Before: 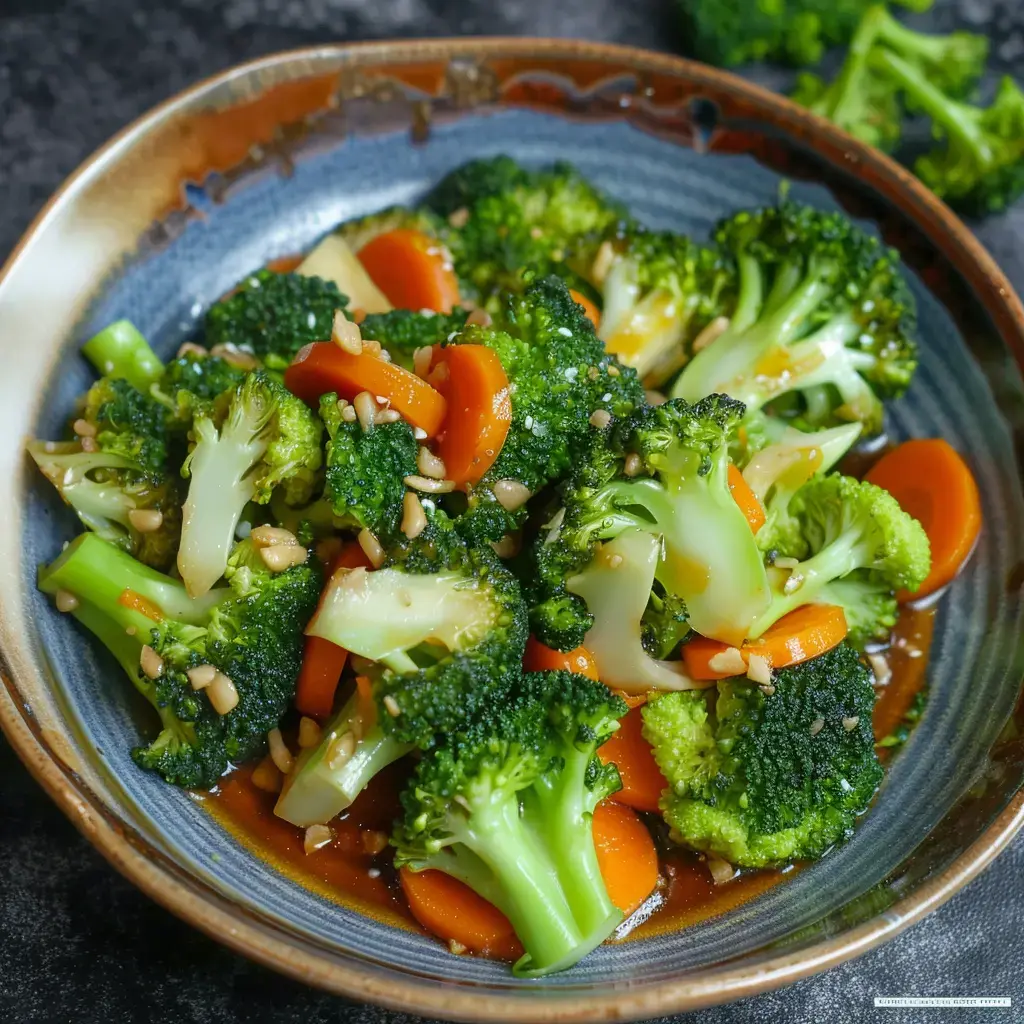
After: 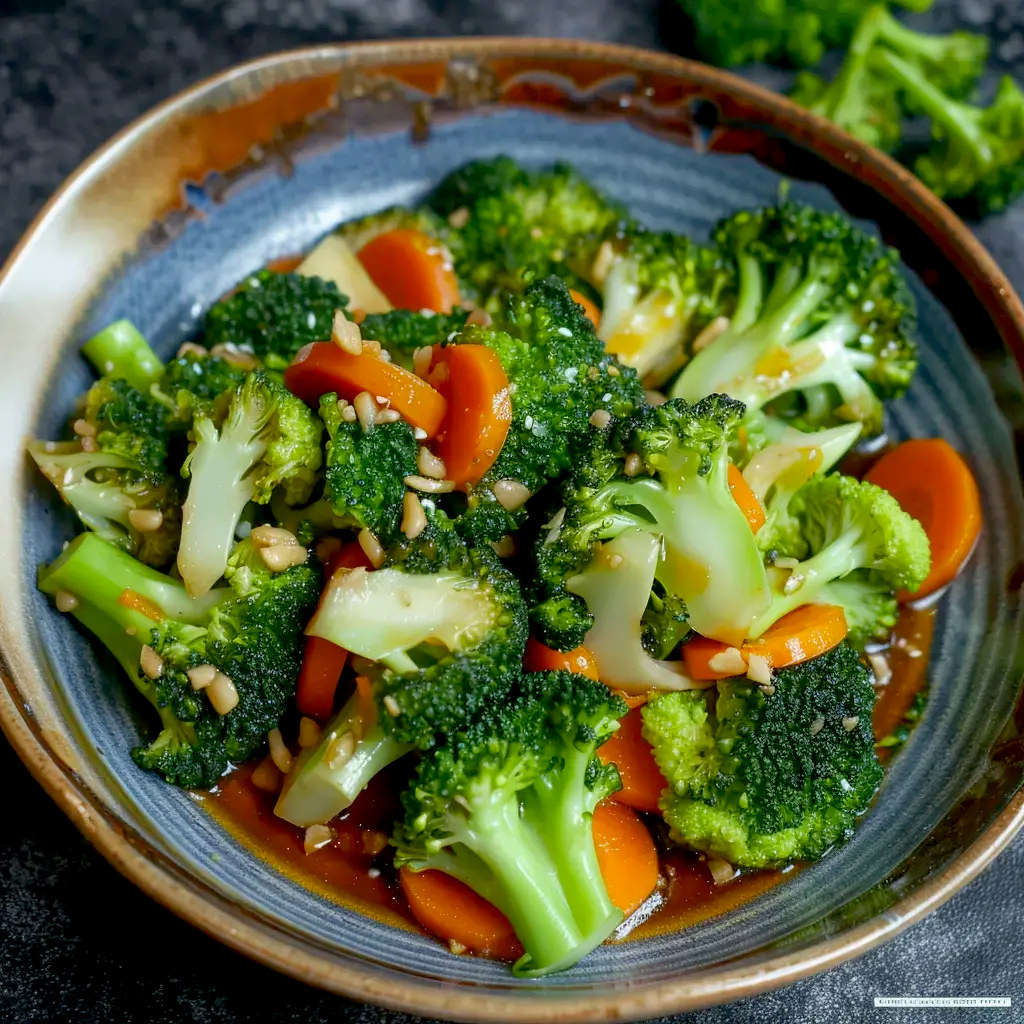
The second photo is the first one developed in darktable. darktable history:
exposure: black level correction 0.01, exposure 0.01 EV, compensate highlight preservation false
